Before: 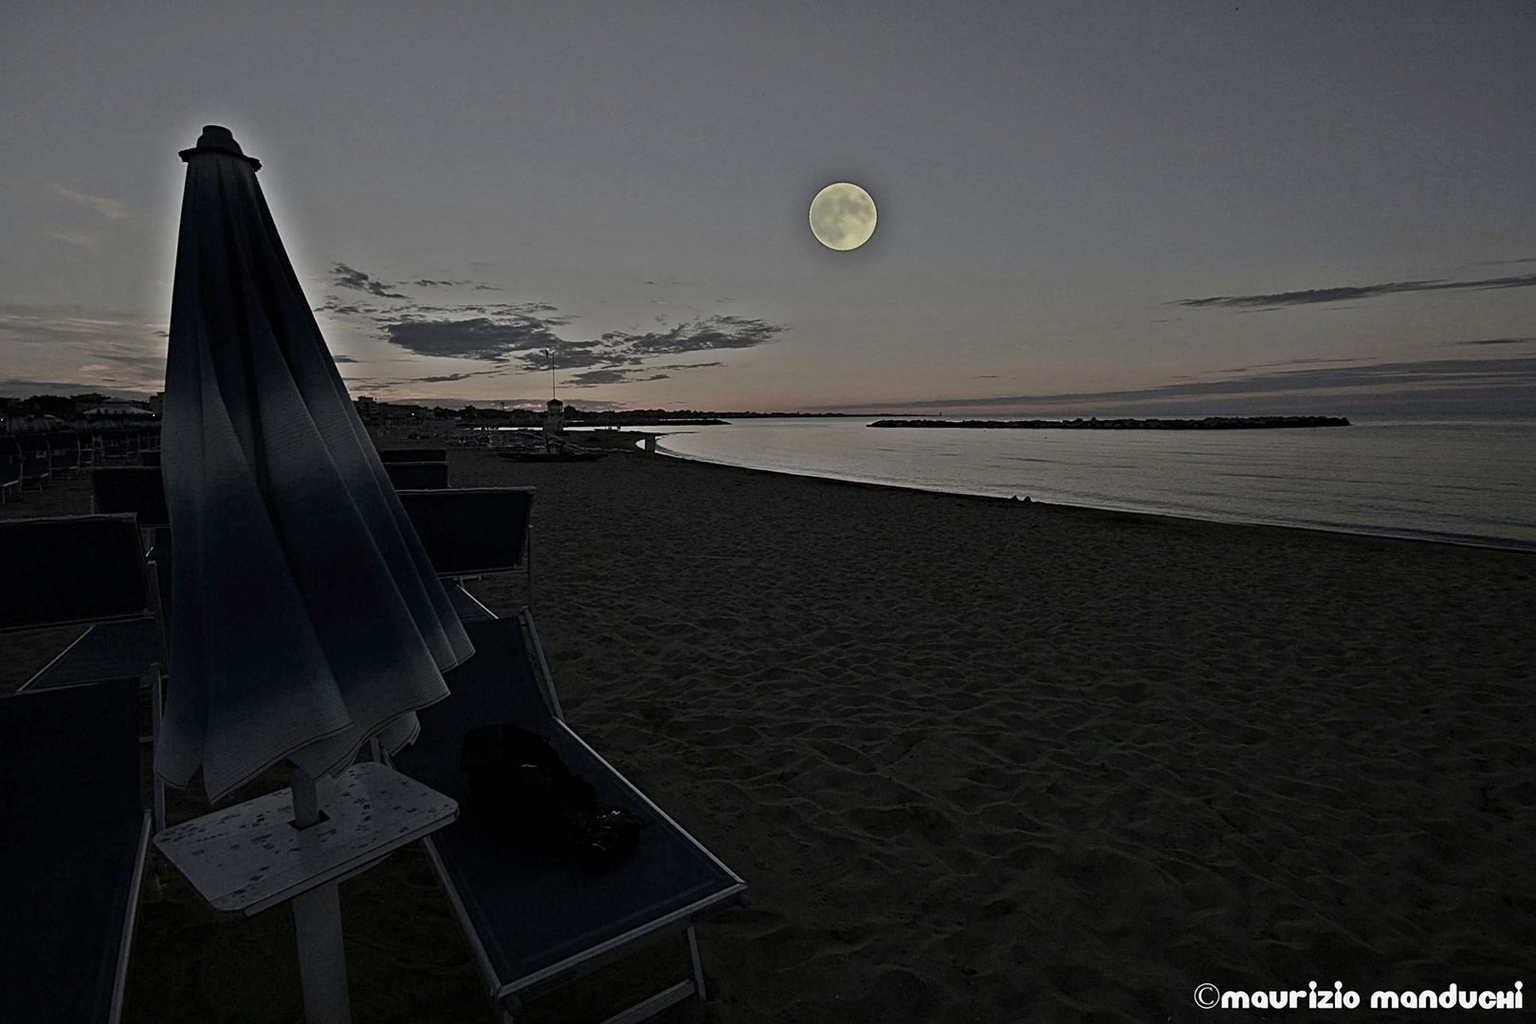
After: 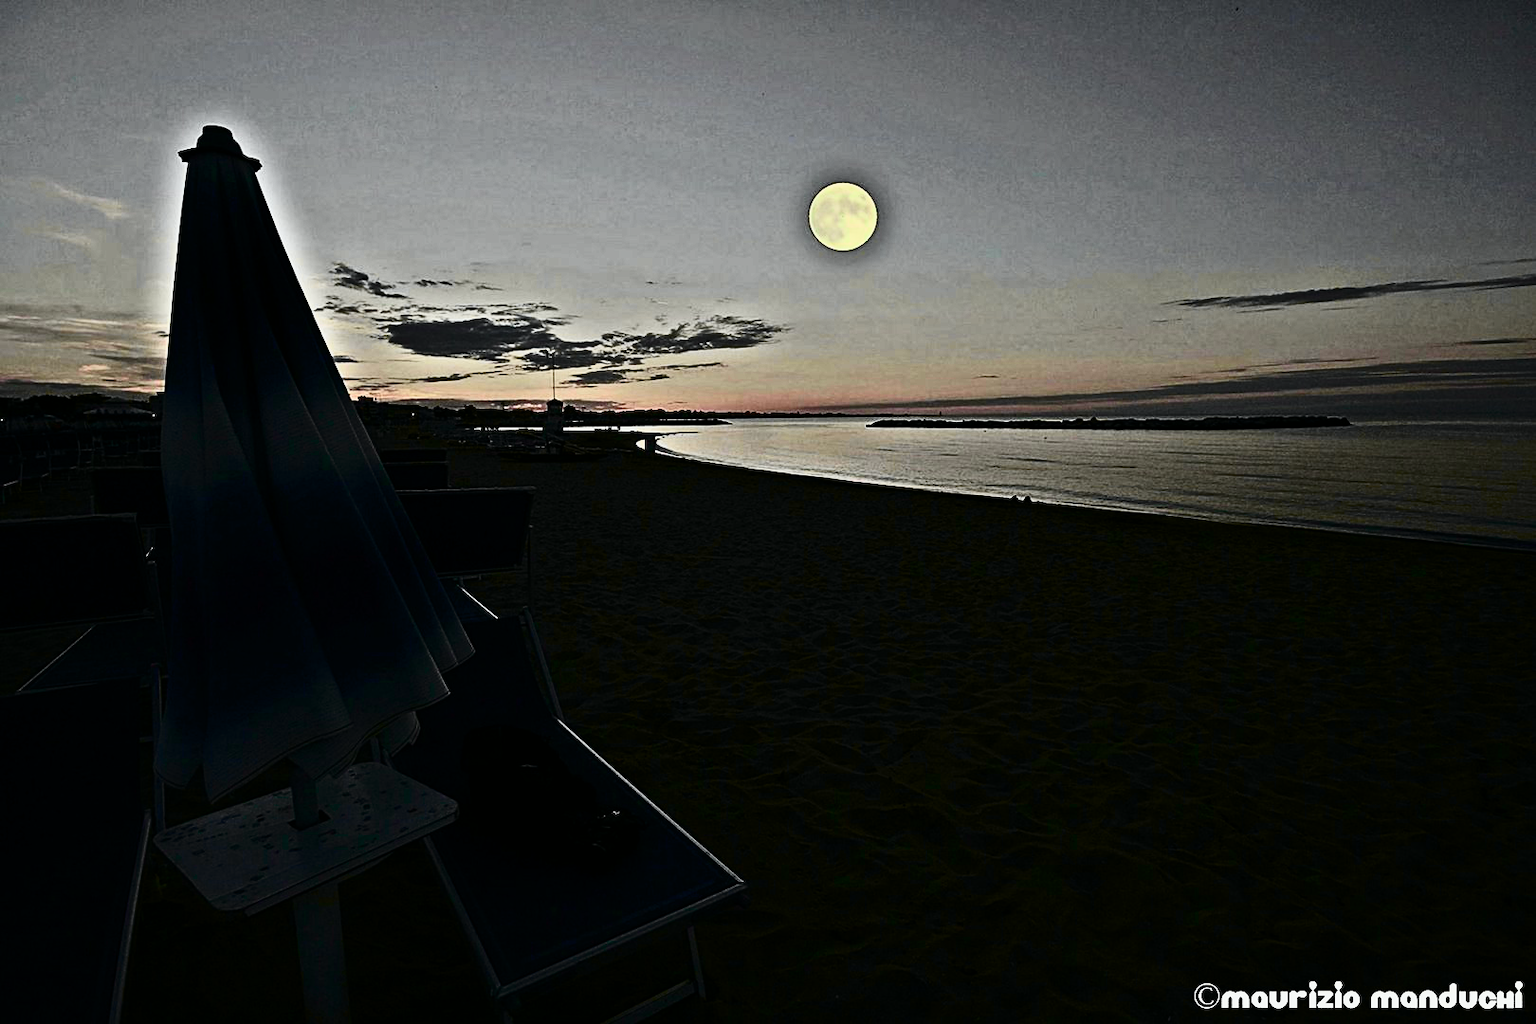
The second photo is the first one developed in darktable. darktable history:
color balance rgb: perceptual saturation grading › global saturation 20%, perceptual saturation grading › highlights -25%, perceptual saturation grading › shadows 25%
contrast brightness saturation: contrast 0.4, brightness 0.05, saturation 0.25
tone curve: curves: ch0 [(0, 0) (0.131, 0.094) (0.326, 0.386) (0.481, 0.623) (0.593, 0.764) (0.812, 0.933) (1, 0.974)]; ch1 [(0, 0) (0.366, 0.367) (0.475, 0.453) (0.494, 0.493) (0.504, 0.497) (0.553, 0.584) (1, 1)]; ch2 [(0, 0) (0.333, 0.346) (0.375, 0.375) (0.424, 0.43) (0.476, 0.492) (0.502, 0.503) (0.533, 0.556) (0.566, 0.599) (0.614, 0.653) (1, 1)], color space Lab, independent channels, preserve colors none
